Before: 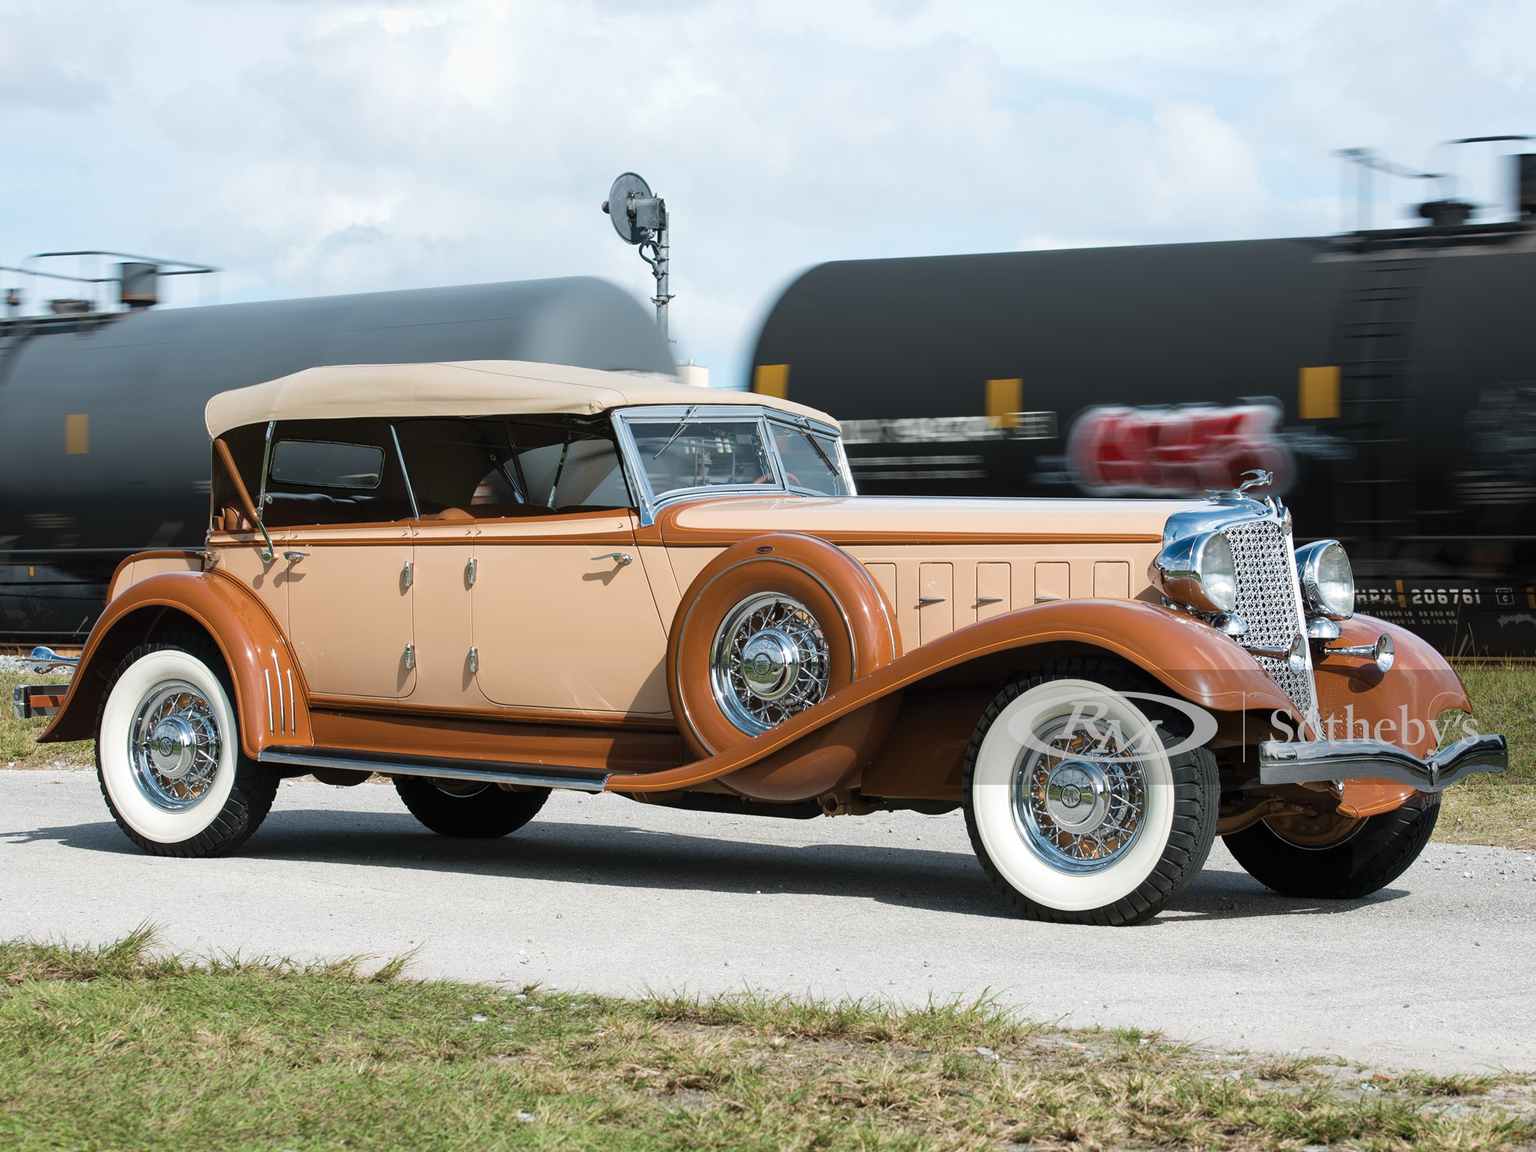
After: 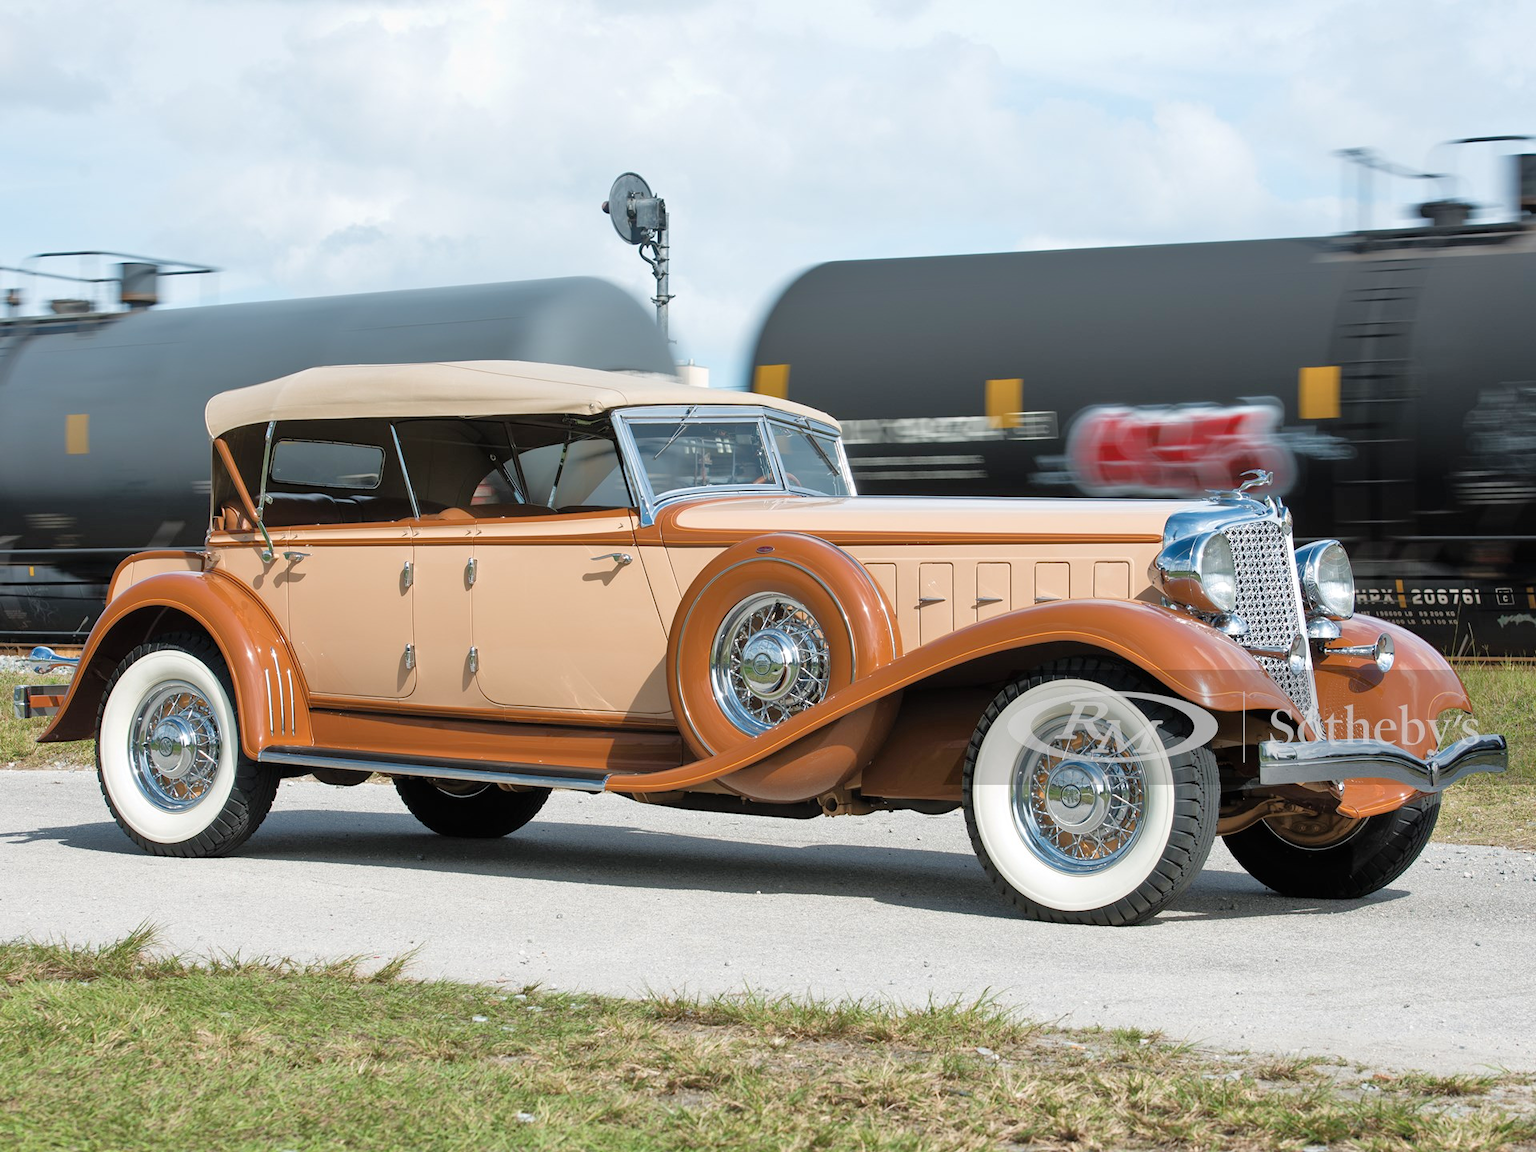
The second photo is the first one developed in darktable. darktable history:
tone equalizer: -7 EV 0.15 EV, -6 EV 0.584 EV, -5 EV 1.16 EV, -4 EV 1.37 EV, -3 EV 1.18 EV, -2 EV 0.6 EV, -1 EV 0.15 EV
